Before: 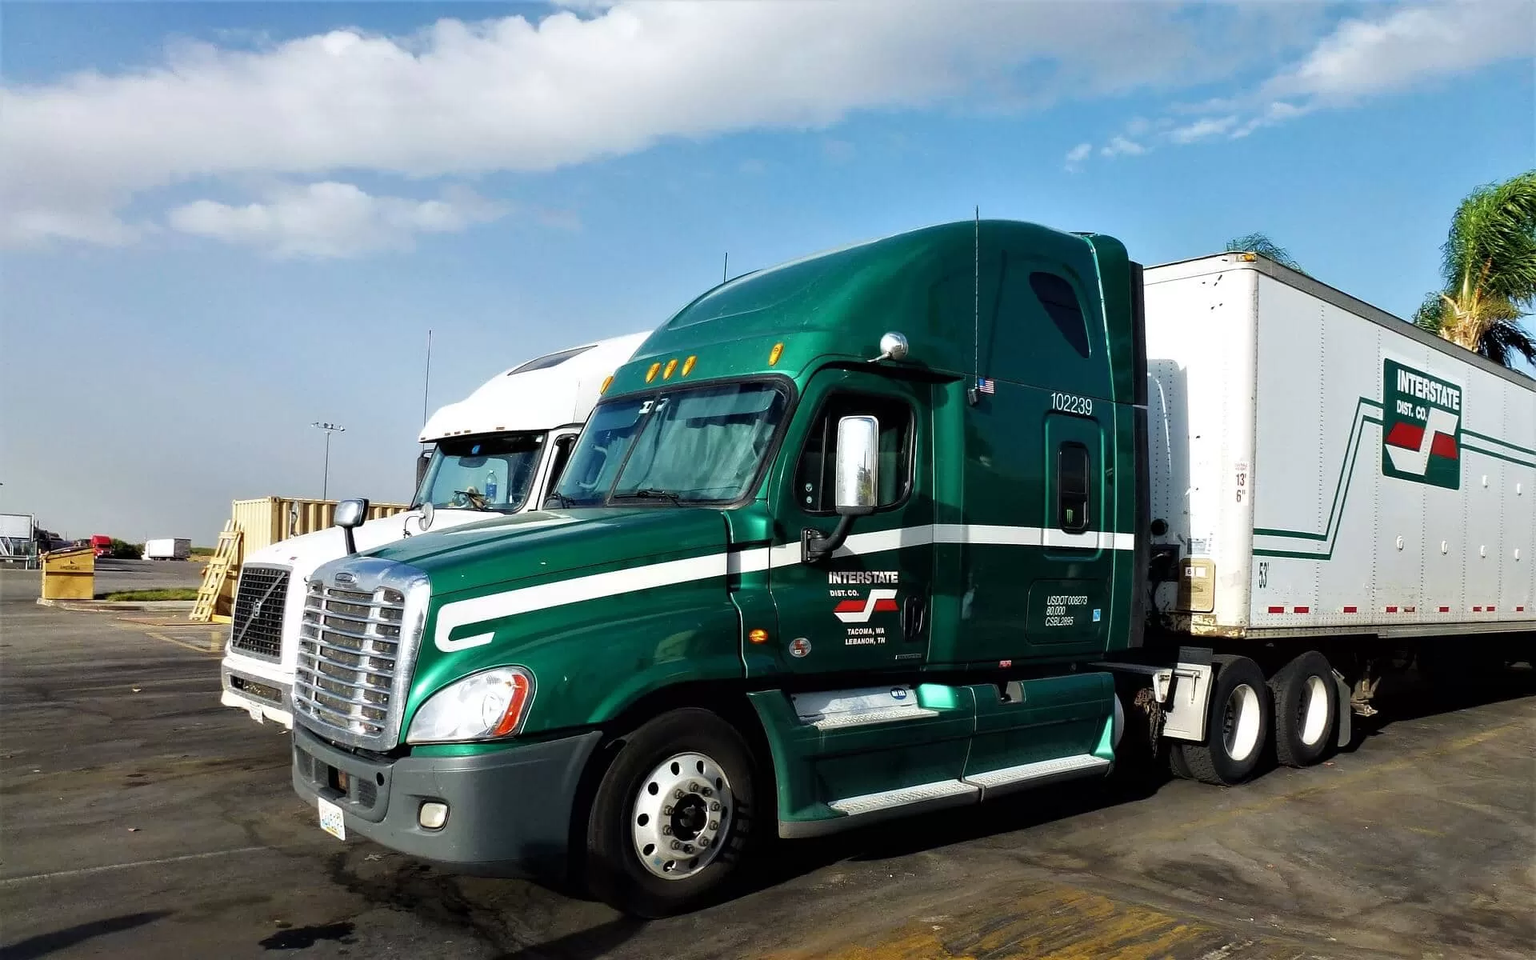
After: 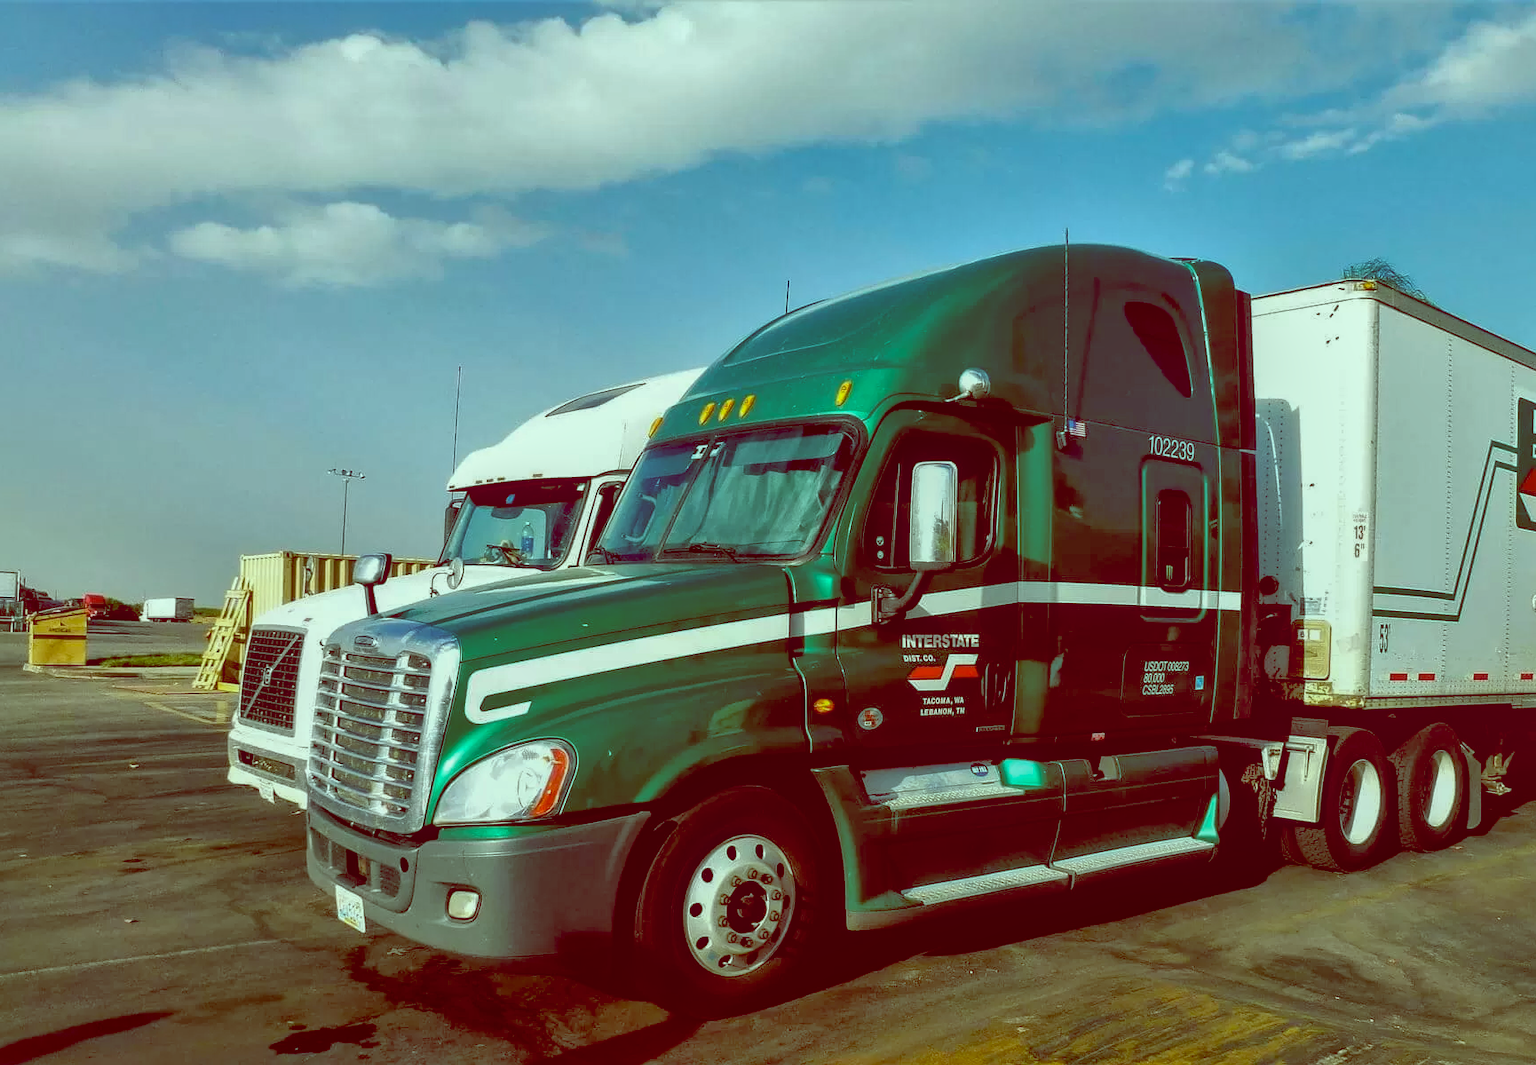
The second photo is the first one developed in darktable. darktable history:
shadows and highlights: on, module defaults
crop and rotate: left 1.088%, right 8.807%
local contrast: detail 110%
white balance: red 0.983, blue 1.036
color balance: lift [1, 1.015, 0.987, 0.985], gamma [1, 0.959, 1.042, 0.958], gain [0.927, 0.938, 1.072, 0.928], contrast 1.5%
